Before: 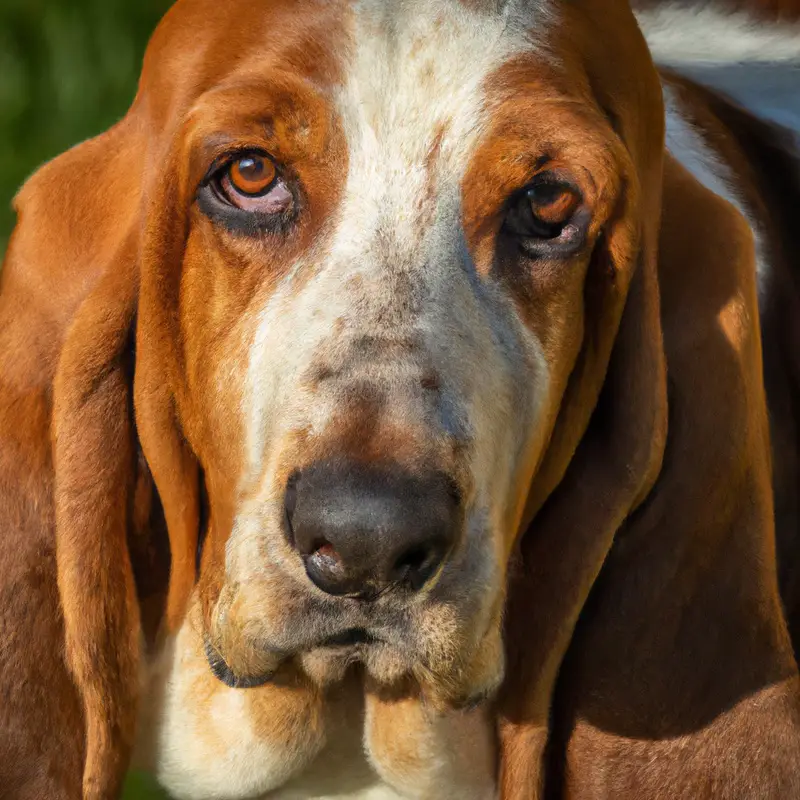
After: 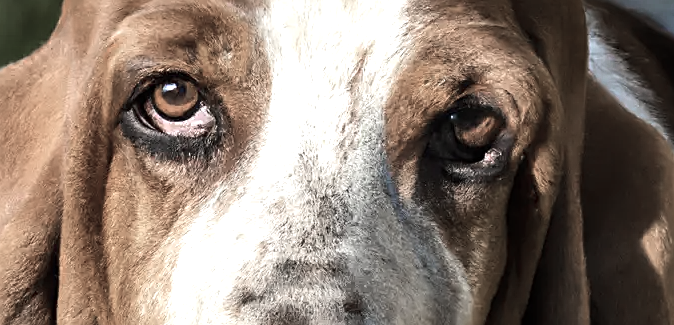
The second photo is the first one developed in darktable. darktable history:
sharpen: on, module defaults
exposure: exposure 0.203 EV, compensate exposure bias true, compensate highlight preservation false
color zones: curves: ch0 [(0, 0.613) (0.01, 0.613) (0.245, 0.448) (0.498, 0.529) (0.642, 0.665) (0.879, 0.777) (0.99, 0.613)]; ch1 [(0, 0.272) (0.219, 0.127) (0.724, 0.346)]
crop and rotate: left 9.662%, top 9.502%, right 6.083%, bottom 49.803%
tone equalizer: -8 EV -0.761 EV, -7 EV -0.736 EV, -6 EV -0.621 EV, -5 EV -0.423 EV, -3 EV 0.369 EV, -2 EV 0.6 EV, -1 EV 0.677 EV, +0 EV 0.738 EV, edges refinement/feathering 500, mask exposure compensation -1.57 EV, preserve details no
contrast brightness saturation: contrast 0.078, saturation 0.201
